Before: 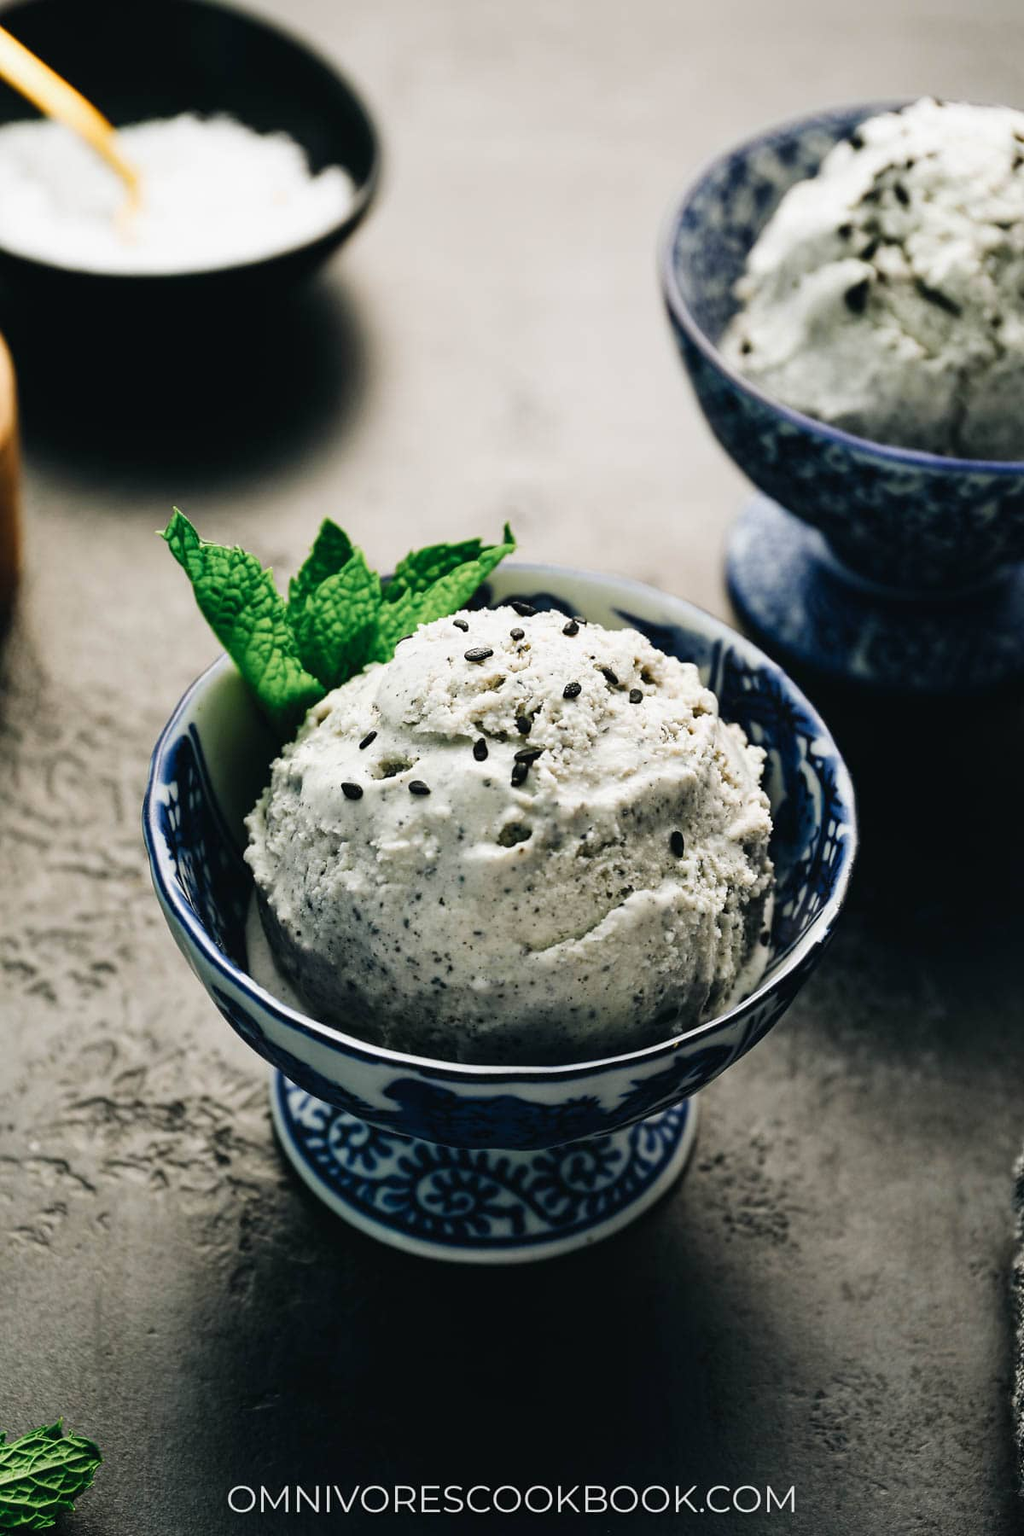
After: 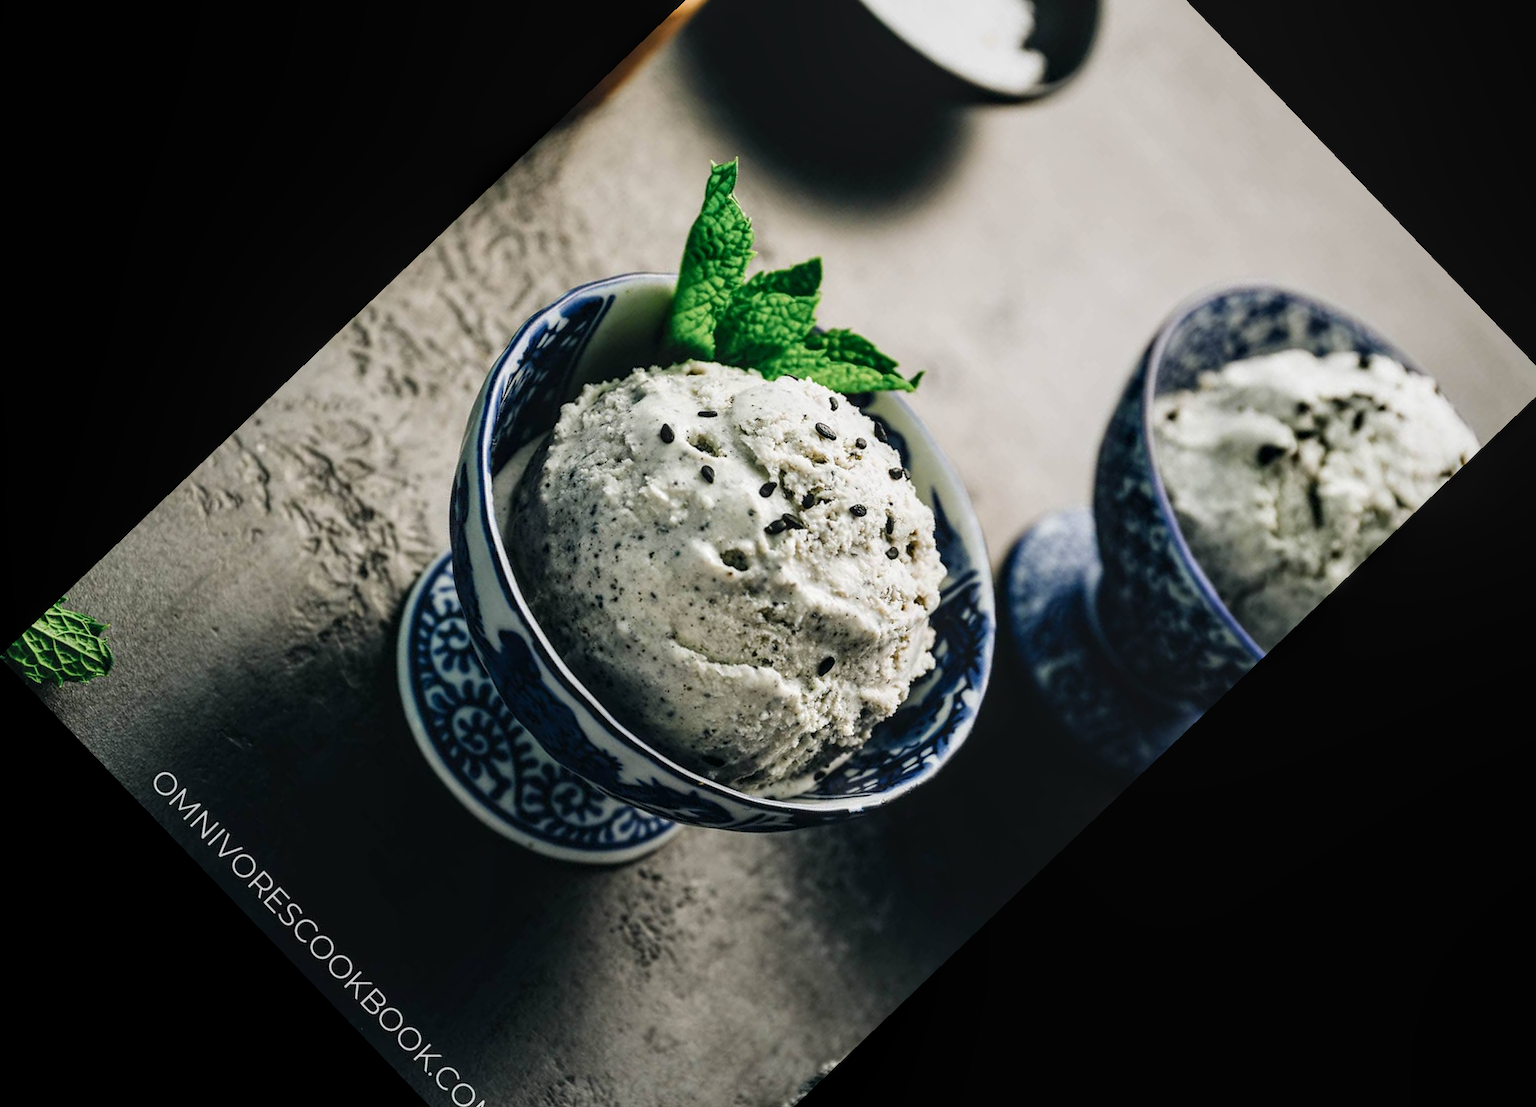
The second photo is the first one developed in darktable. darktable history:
crop and rotate: angle -46.26°, top 16.234%, right 0.912%, bottom 11.704%
tone equalizer: on, module defaults
local contrast: on, module defaults
